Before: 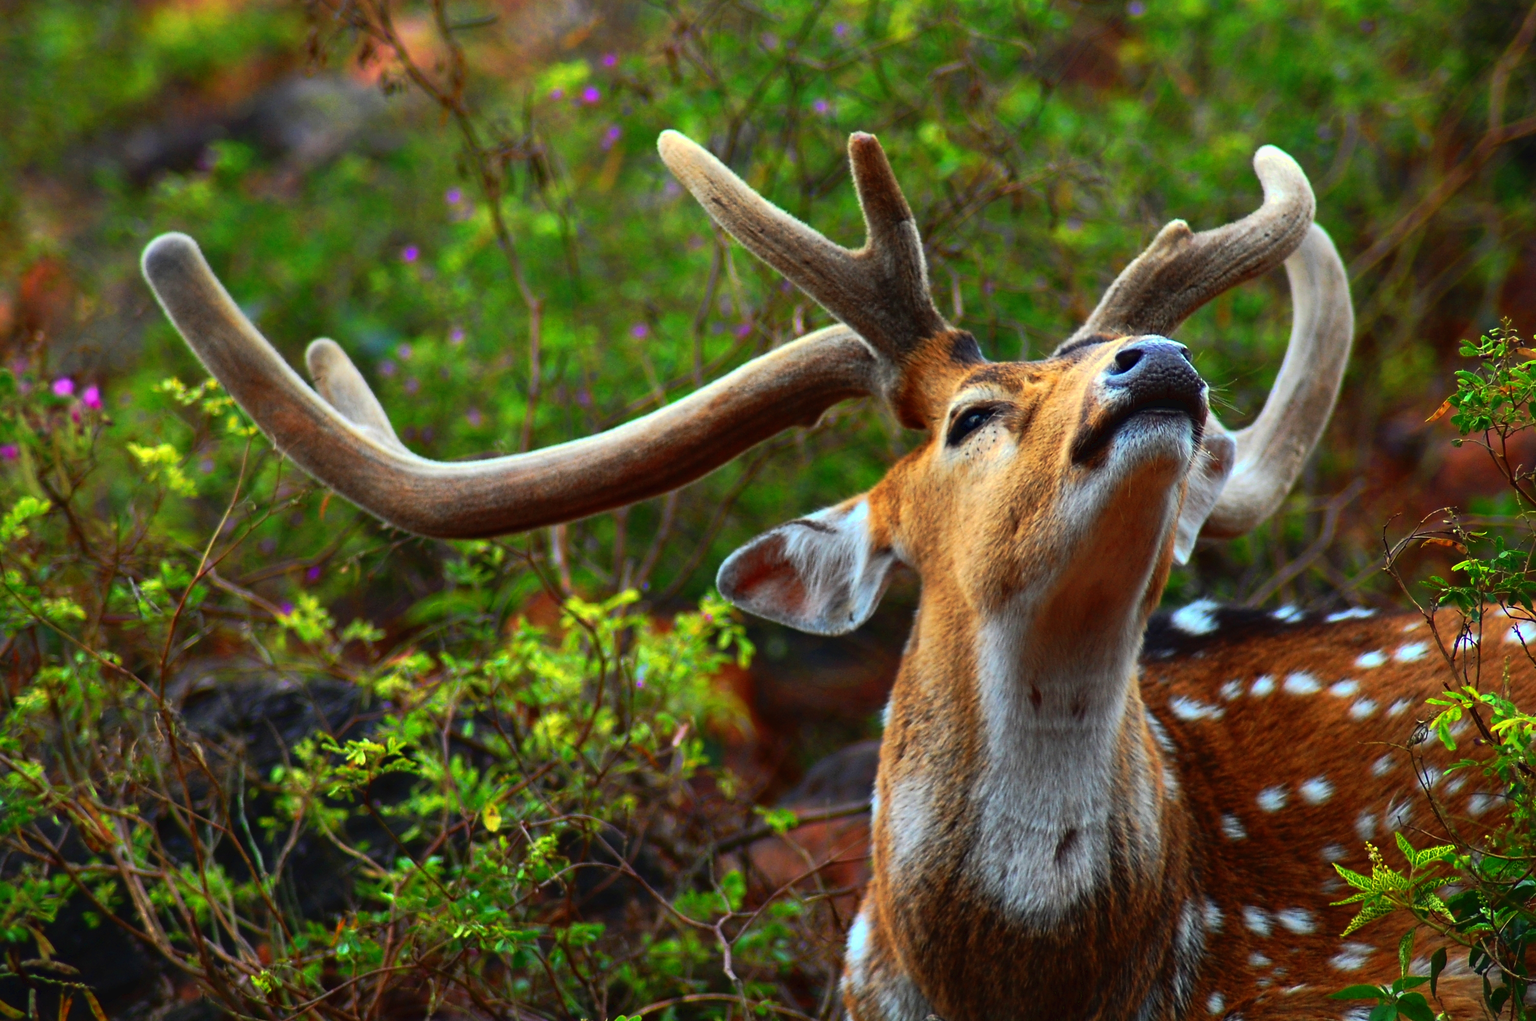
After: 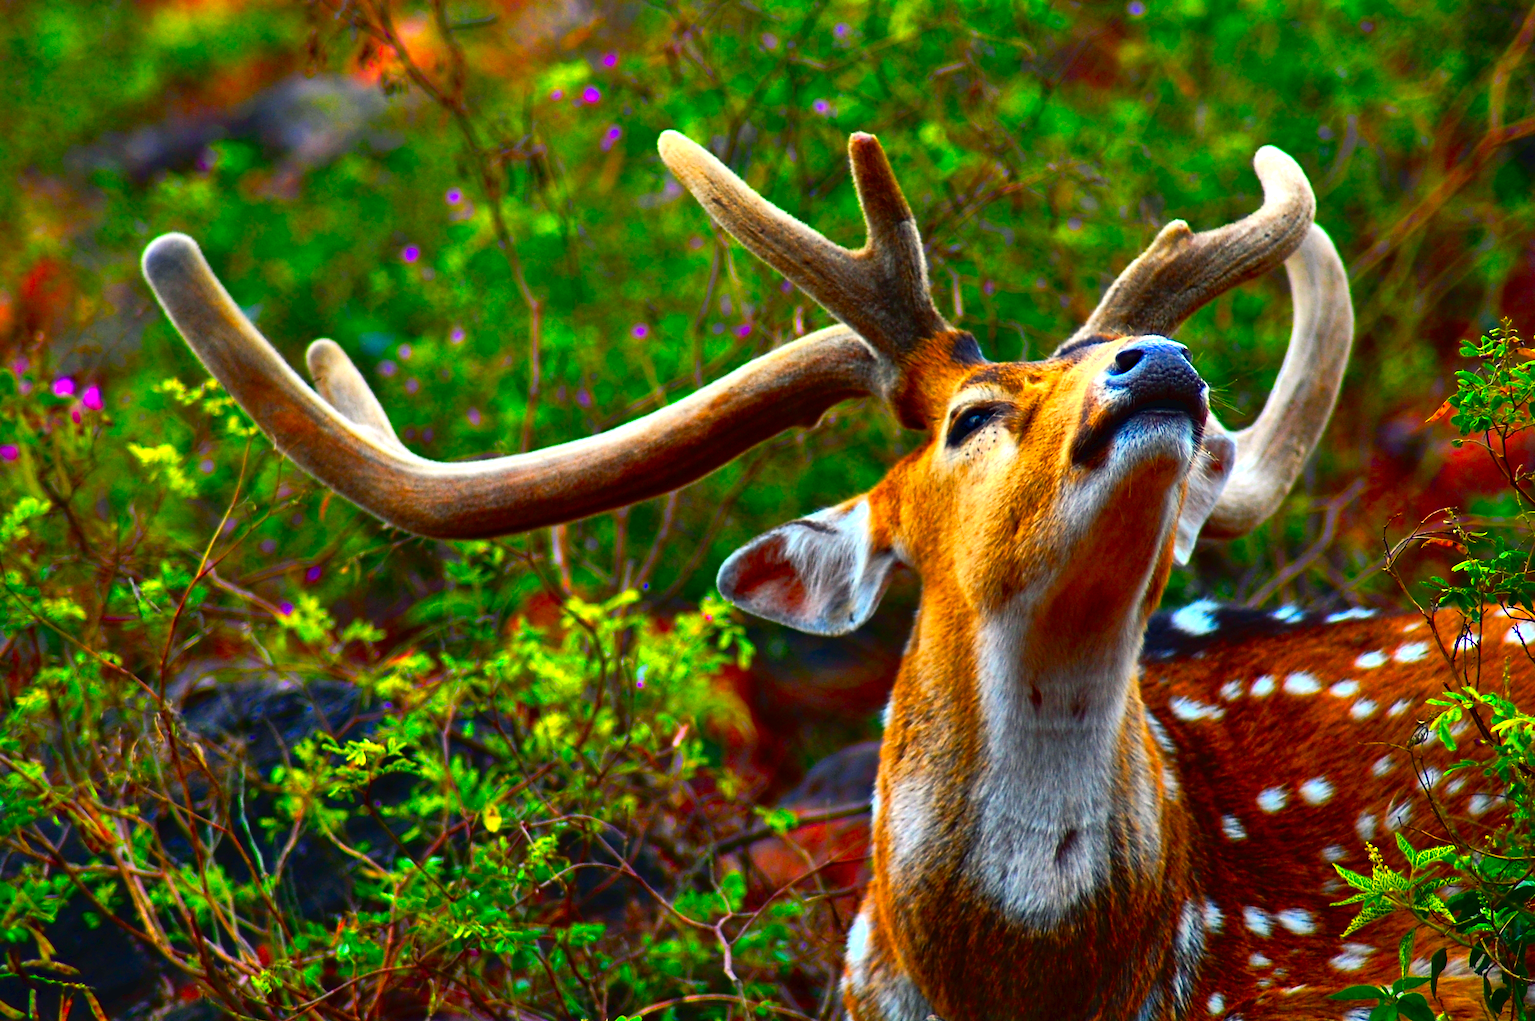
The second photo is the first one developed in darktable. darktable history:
shadows and highlights: shadows color adjustment 97.66%, soften with gaussian
color balance rgb: shadows lift › chroma 4.21%, shadows lift › hue 252.22°, highlights gain › chroma 1.36%, highlights gain › hue 50.24°, perceptual saturation grading › mid-tones 6.33%, perceptual saturation grading › shadows 72.44%, perceptual brilliance grading › highlights 11.59%, contrast 5.05%
contrast brightness saturation: brightness -0.02, saturation 0.35
